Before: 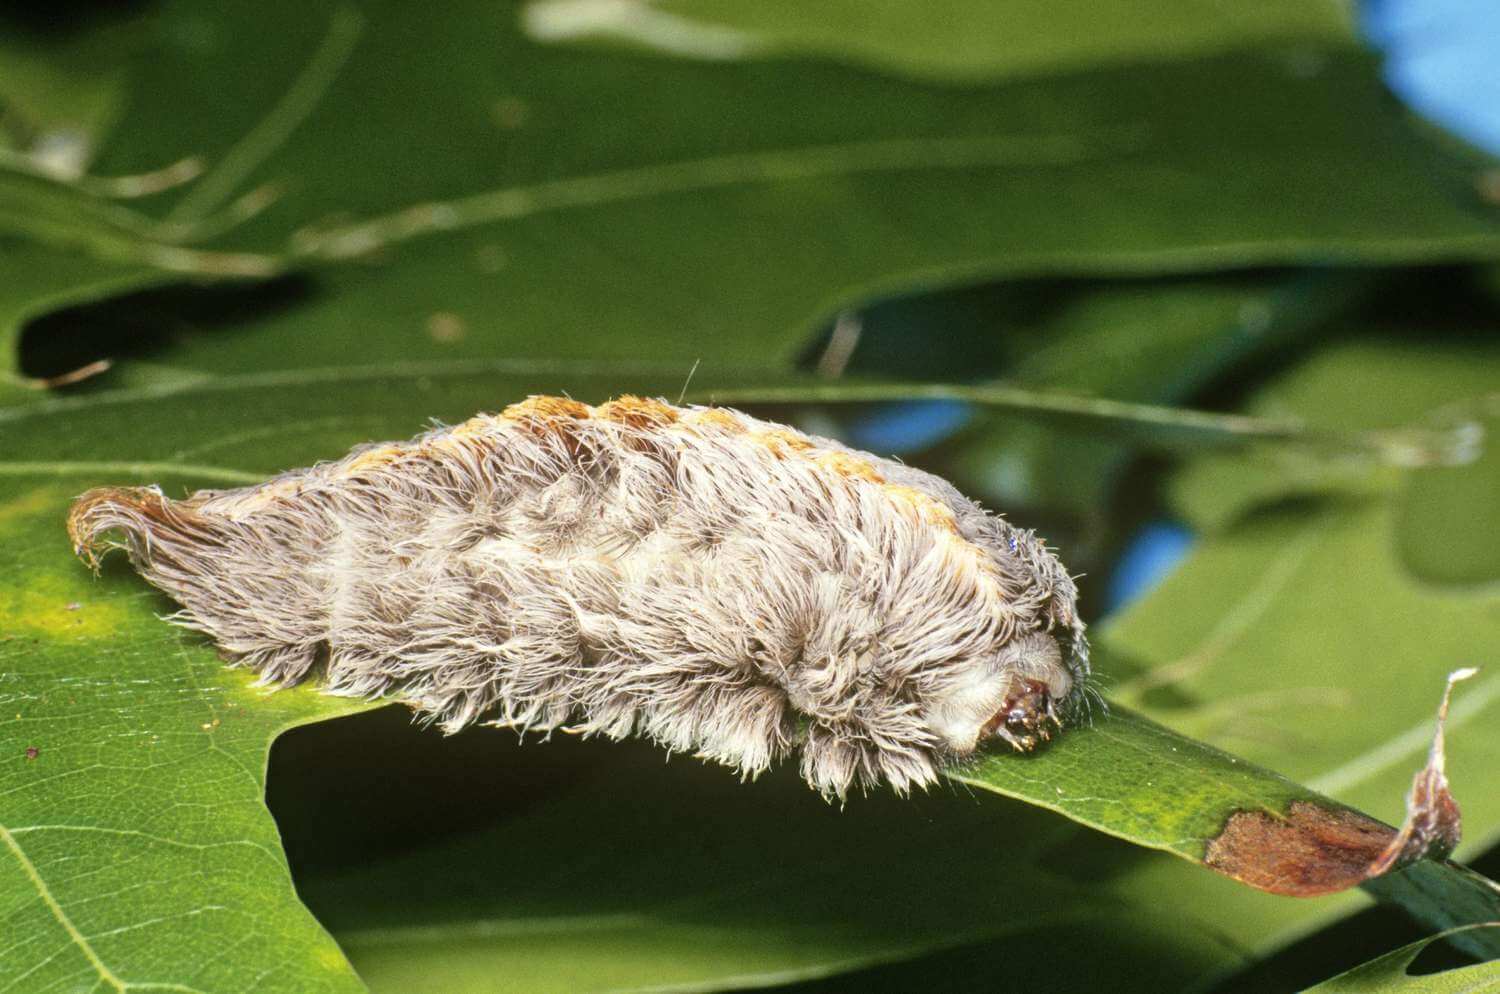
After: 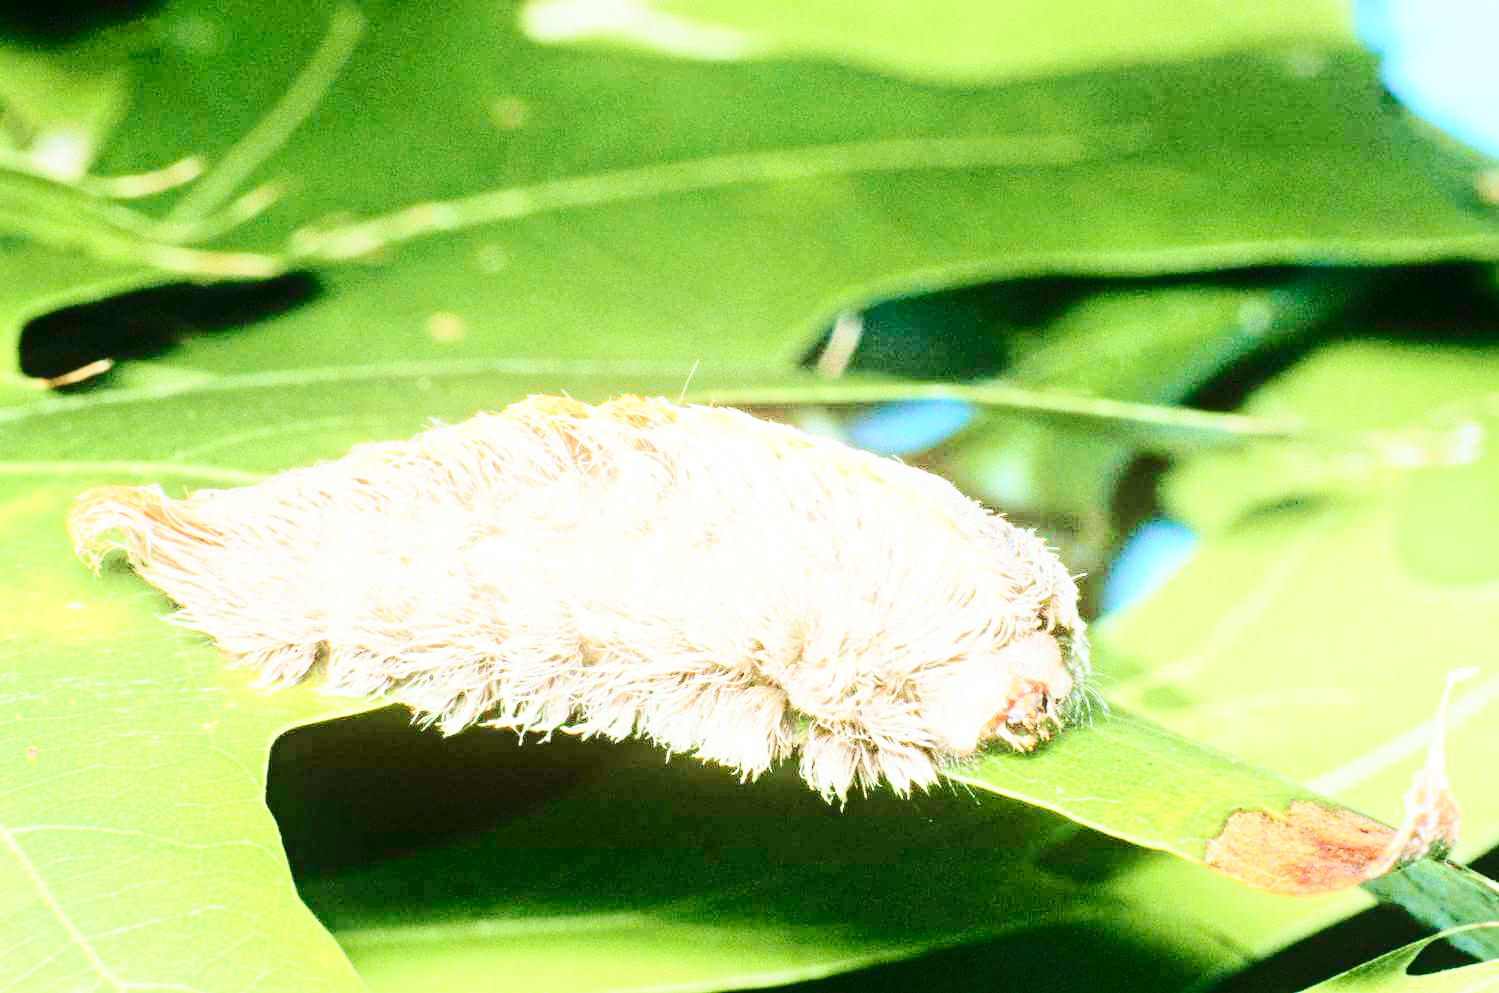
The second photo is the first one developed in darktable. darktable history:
base curve: curves: ch0 [(0, 0) (0.028, 0.03) (0.121, 0.232) (0.46, 0.748) (0.859, 0.968) (1, 1)], preserve colors none
exposure: exposure 1.138 EV, compensate exposure bias true, compensate highlight preservation false
tone equalizer: edges refinement/feathering 500, mask exposure compensation -1.57 EV, preserve details no
shadows and highlights: shadows -23.88, highlights 51.03, soften with gaussian
tone curve: curves: ch0 [(0, 0) (0.114, 0.083) (0.303, 0.285) (0.447, 0.51) (0.602, 0.697) (0.772, 0.866) (0.999, 0.978)]; ch1 [(0, 0) (0.389, 0.352) (0.458, 0.433) (0.486, 0.474) (0.509, 0.505) (0.535, 0.528) (0.57, 0.579) (0.696, 0.706) (1, 1)]; ch2 [(0, 0) (0.369, 0.388) (0.449, 0.431) (0.501, 0.5) (0.528, 0.527) (0.589, 0.608) (0.697, 0.721) (1, 1)], color space Lab, independent channels, preserve colors none
